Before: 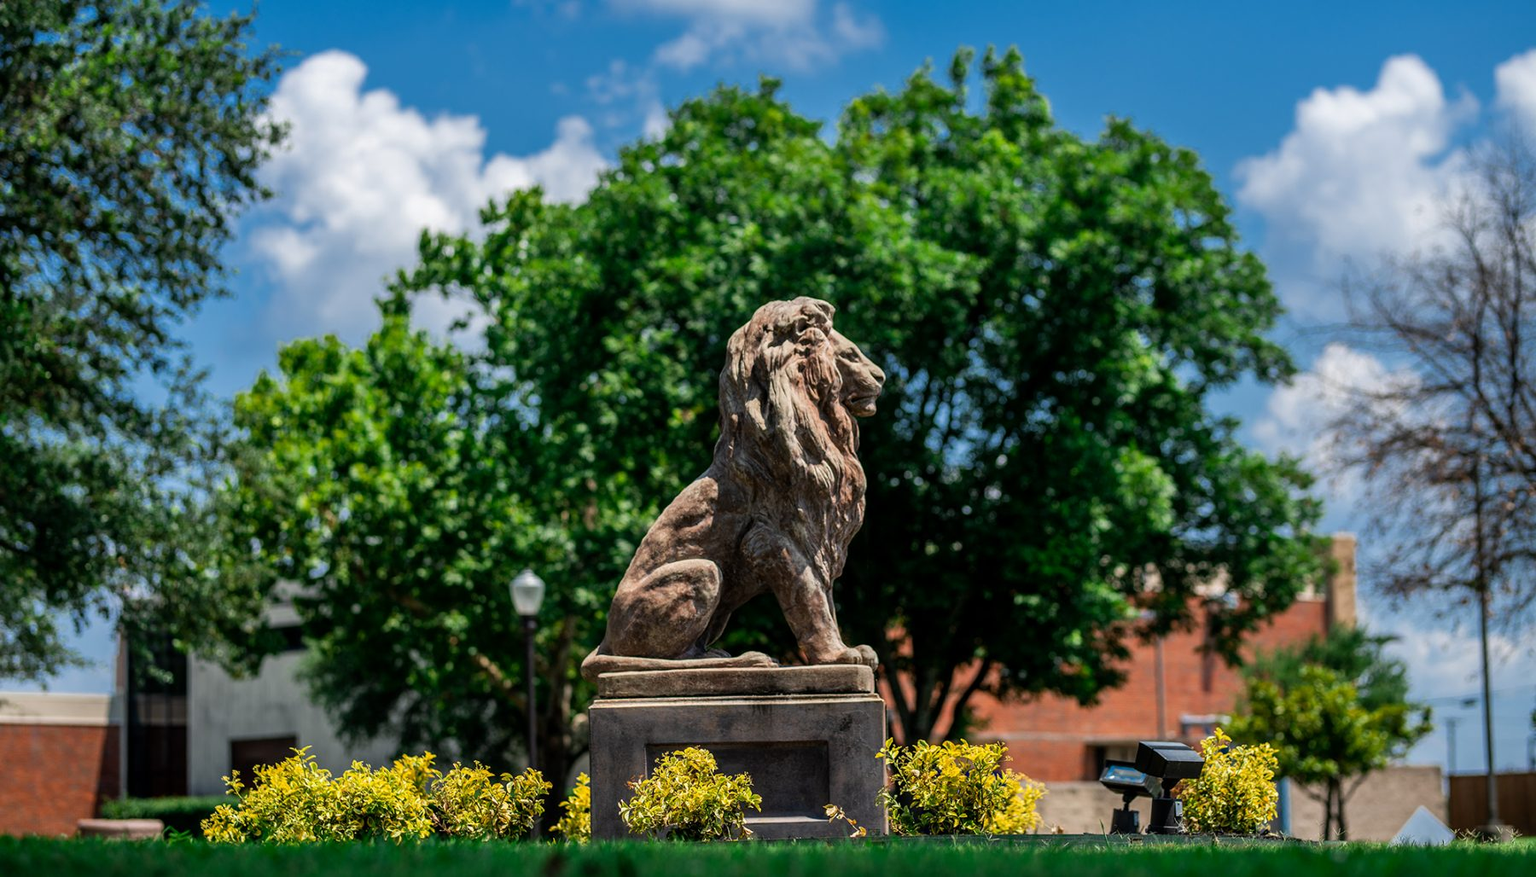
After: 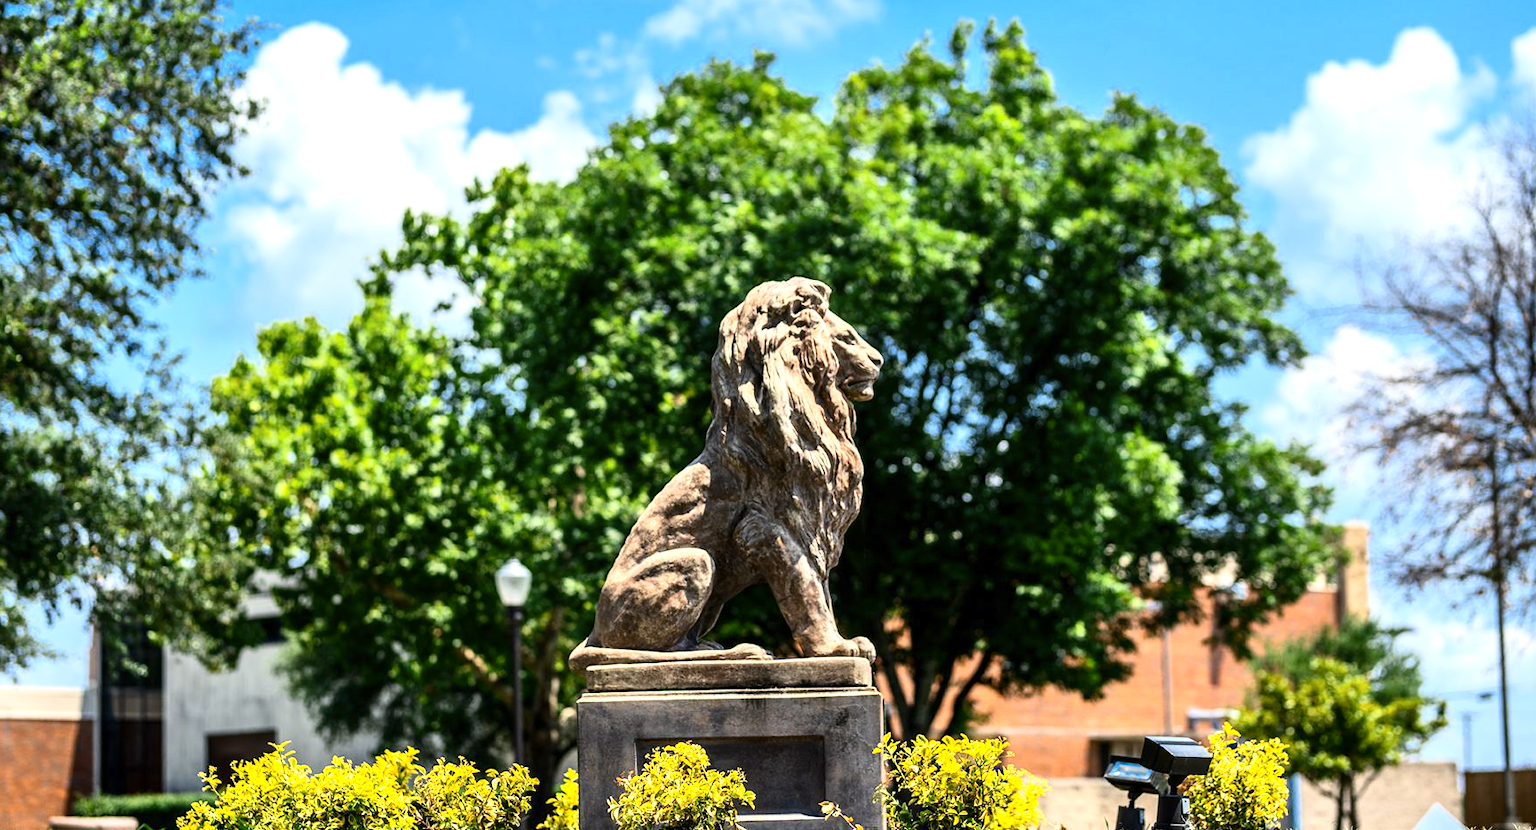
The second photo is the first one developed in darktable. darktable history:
contrast brightness saturation: contrast 0.24, brightness 0.09
exposure: exposure 0.95 EV, compensate highlight preservation false
crop: left 1.964%, top 3.251%, right 1.122%, bottom 4.933%
color contrast: green-magenta contrast 0.8, blue-yellow contrast 1.1, unbound 0
